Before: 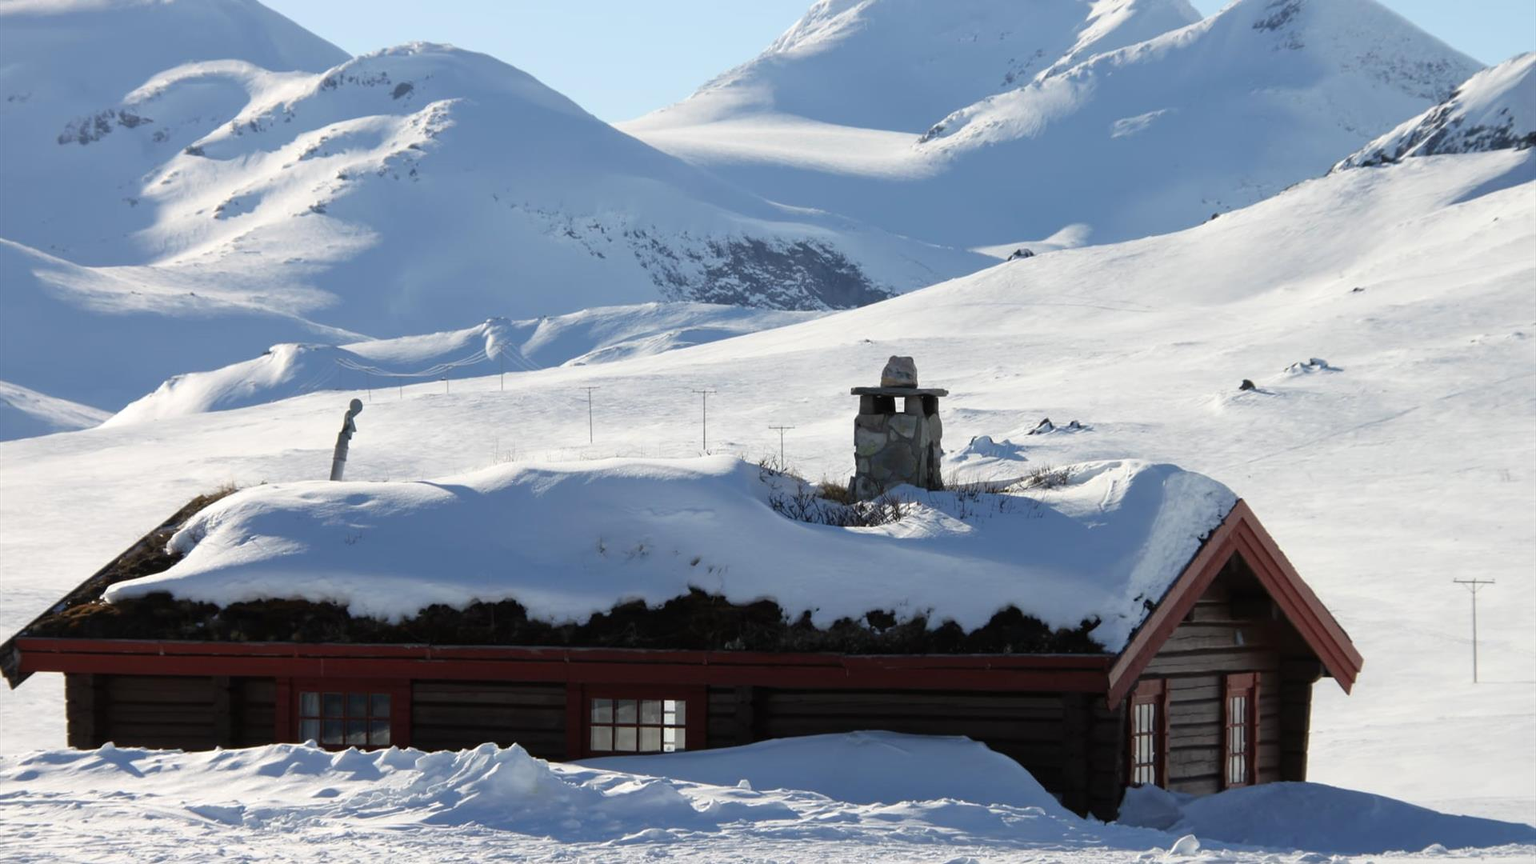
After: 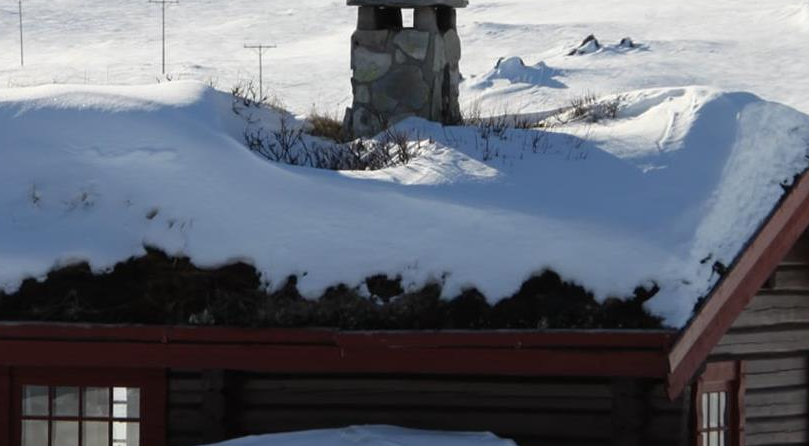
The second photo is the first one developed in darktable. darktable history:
crop: left 37.348%, top 45.21%, right 20.489%, bottom 13.478%
